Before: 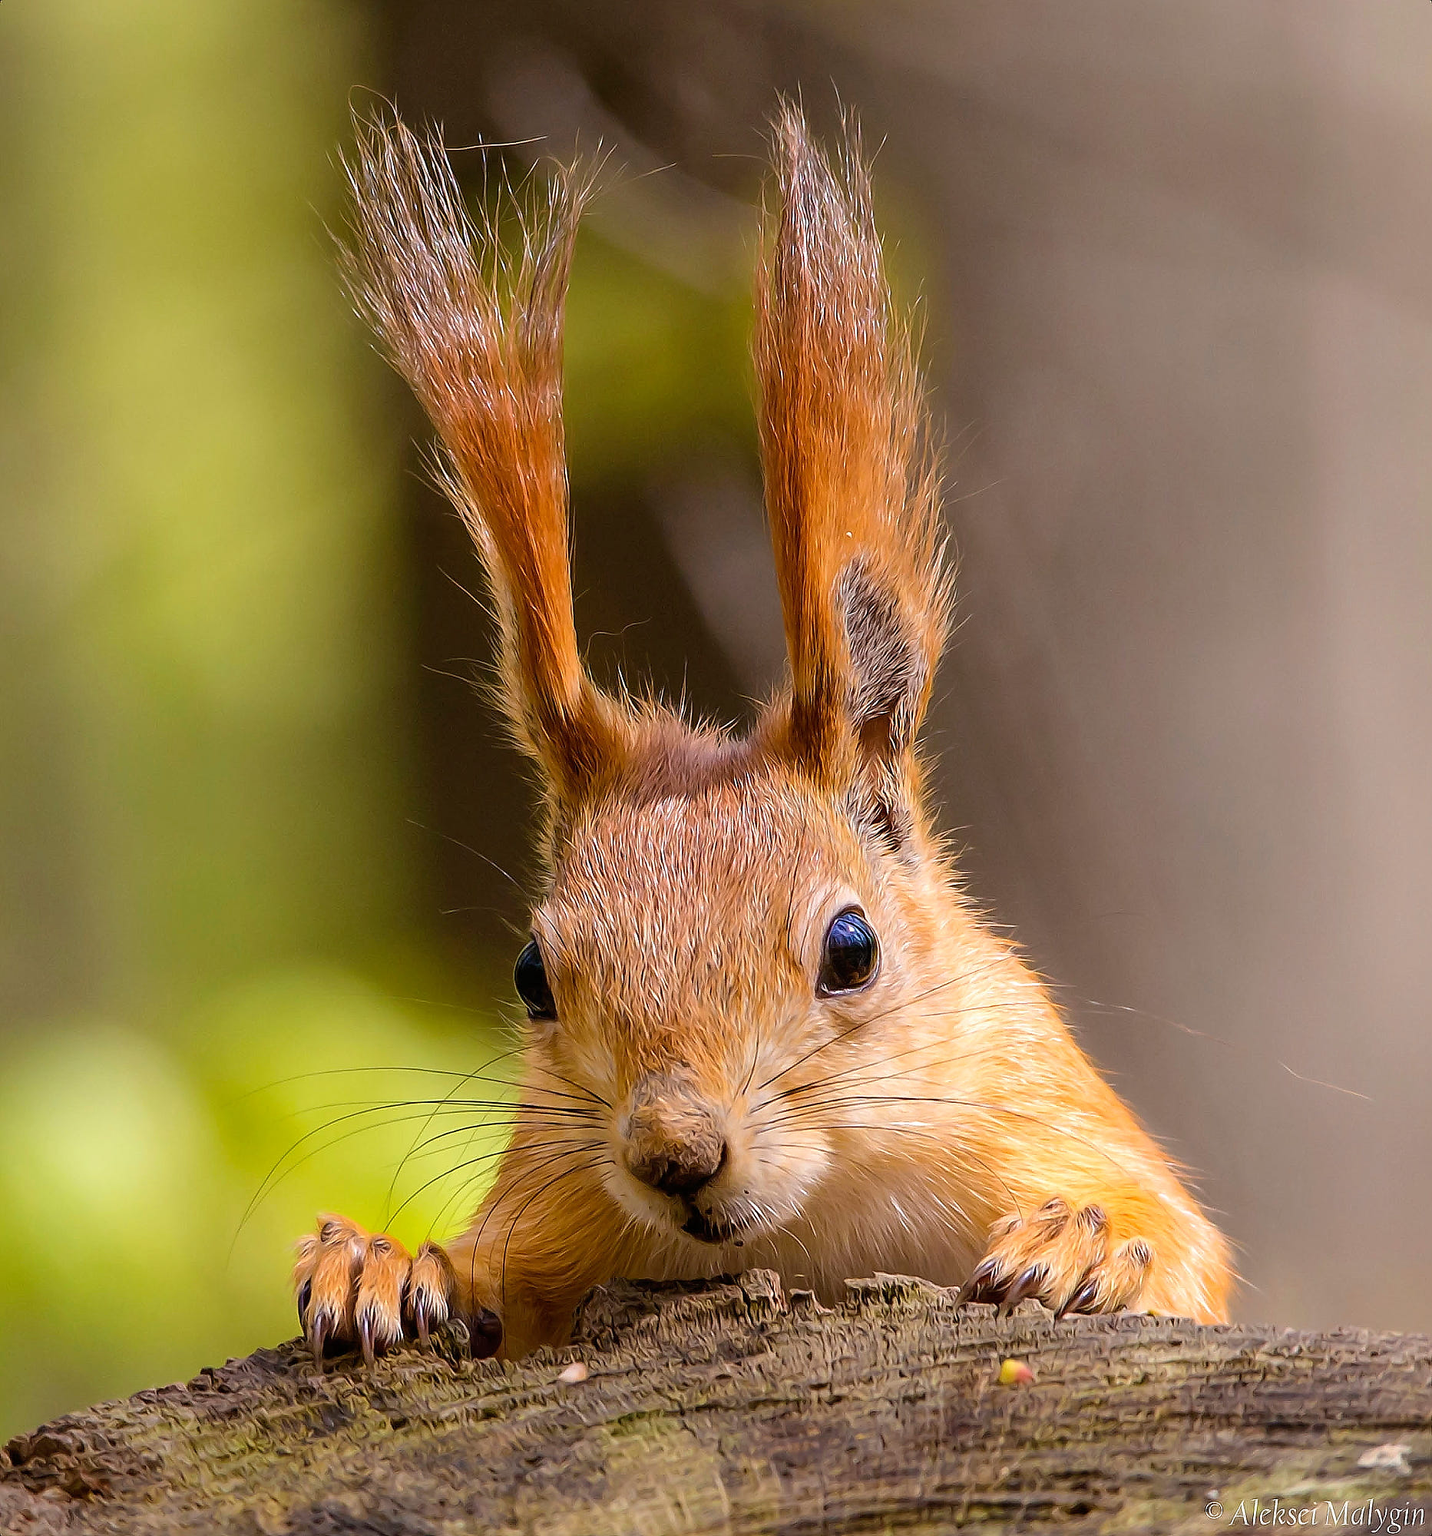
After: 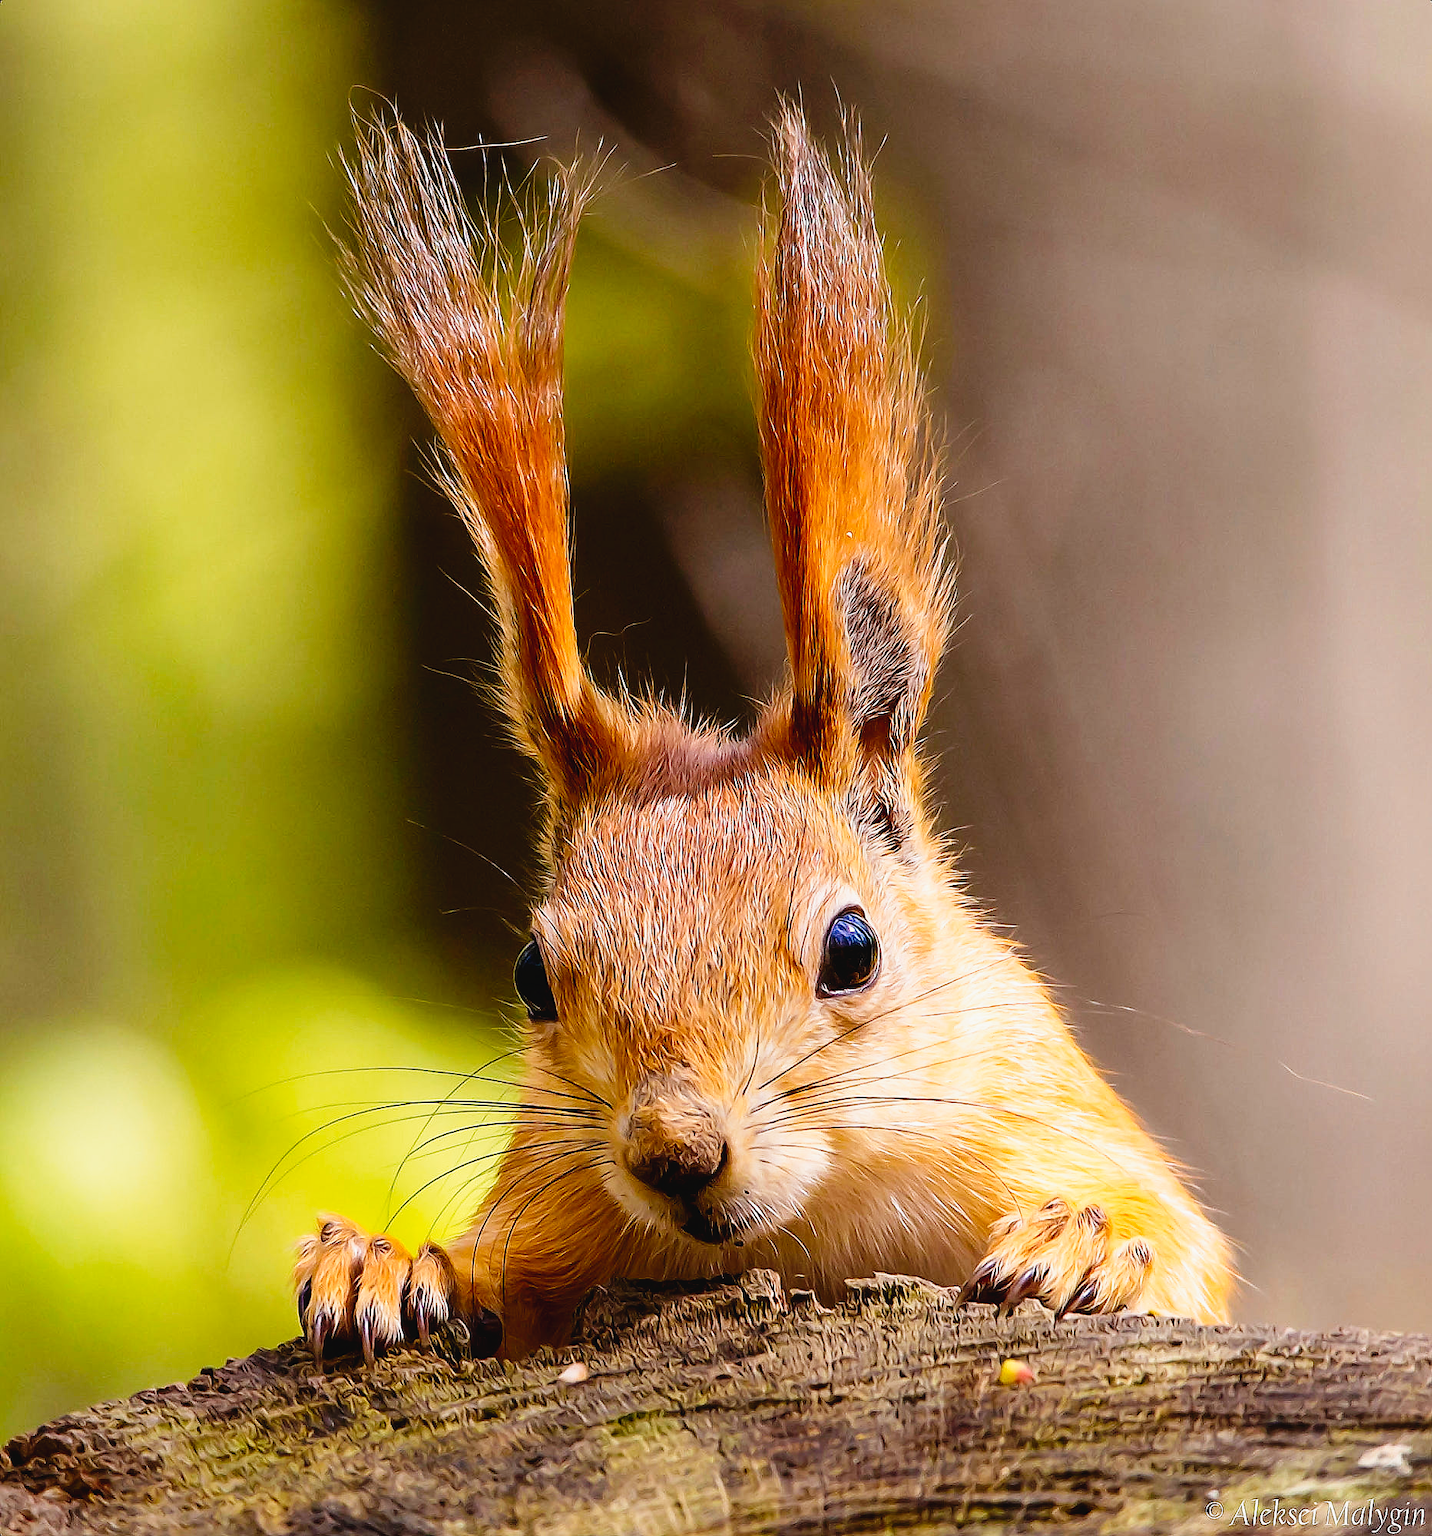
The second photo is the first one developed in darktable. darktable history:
tone curve: curves: ch0 [(0.003, 0.032) (0.037, 0.037) (0.142, 0.117) (0.279, 0.311) (0.405, 0.49) (0.526, 0.651) (0.722, 0.857) (0.875, 0.946) (1, 0.98)]; ch1 [(0, 0) (0.305, 0.325) (0.453, 0.437) (0.482, 0.474) (0.501, 0.498) (0.515, 0.523) (0.559, 0.591) (0.6, 0.643) (0.656, 0.707) (1, 1)]; ch2 [(0, 0) (0.323, 0.277) (0.424, 0.396) (0.479, 0.484) (0.499, 0.502) (0.515, 0.537) (0.573, 0.602) (0.653, 0.675) (0.75, 0.756) (1, 1)], preserve colors none
contrast brightness saturation: brightness -0.089
base curve: exposure shift 0.01, preserve colors none
